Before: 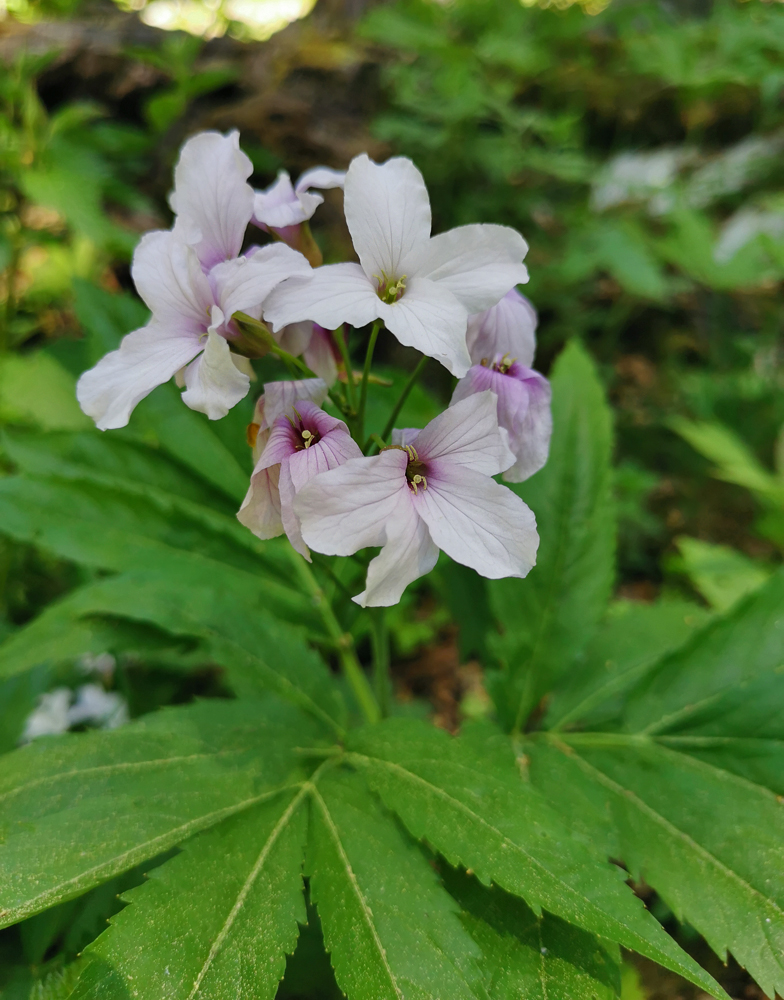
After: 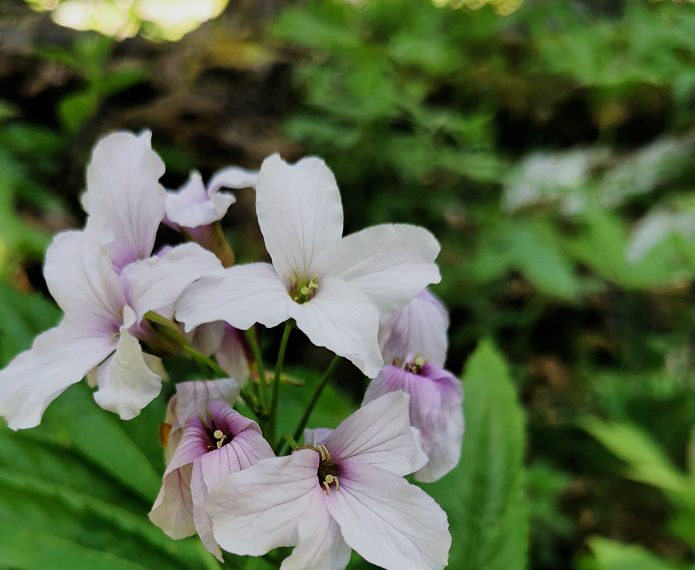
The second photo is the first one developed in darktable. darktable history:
crop and rotate: left 11.318%, bottom 42.991%
filmic rgb: black relative exposure -16 EV, white relative exposure 5.26 EV, threshold 2.95 EV, hardness 5.89, contrast 1.264, enable highlight reconstruction true
